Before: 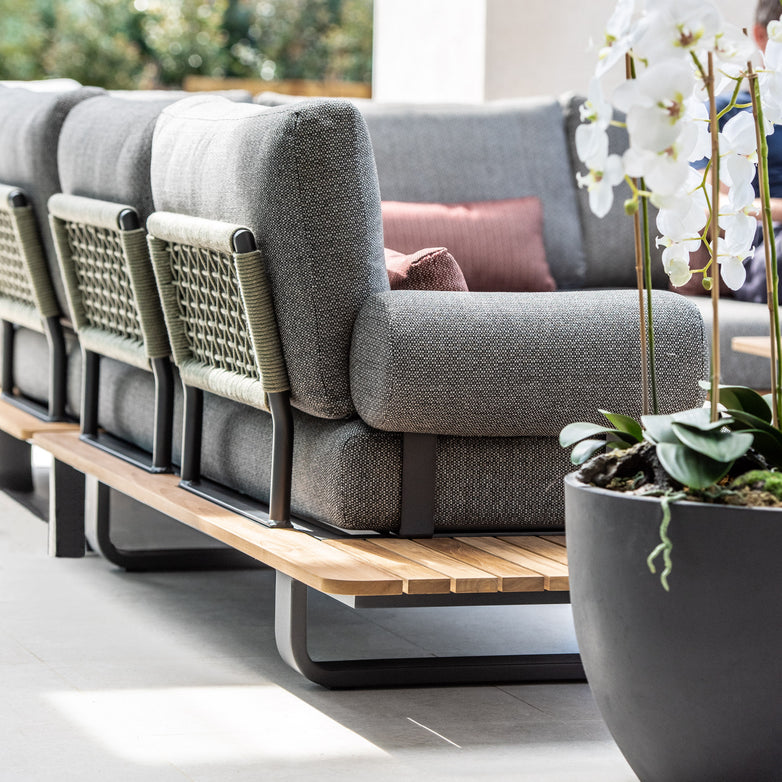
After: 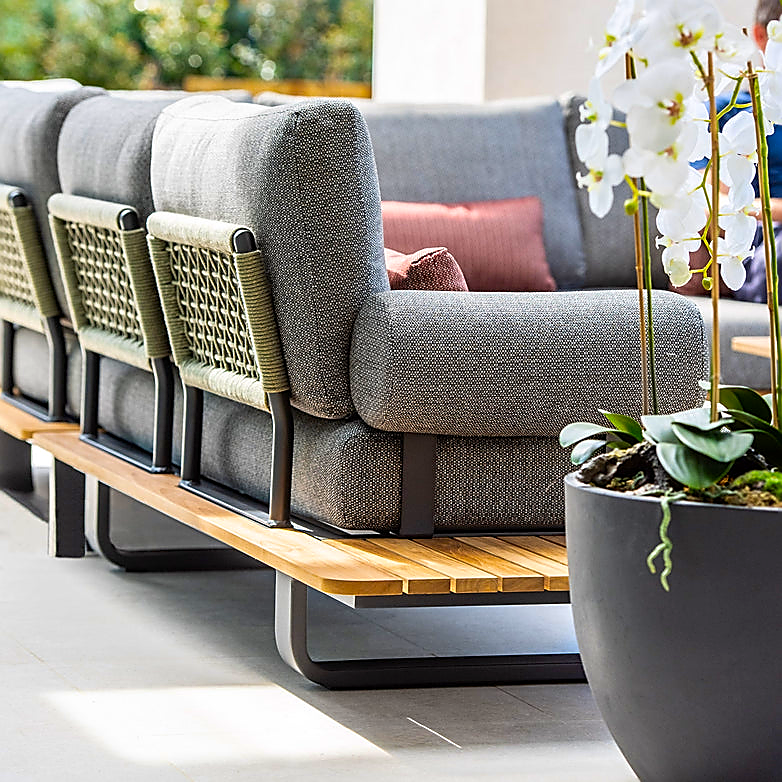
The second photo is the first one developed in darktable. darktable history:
color contrast: green-magenta contrast 1.55, blue-yellow contrast 1.83
tone equalizer: on, module defaults
sharpen: radius 1.4, amount 1.25, threshold 0.7
